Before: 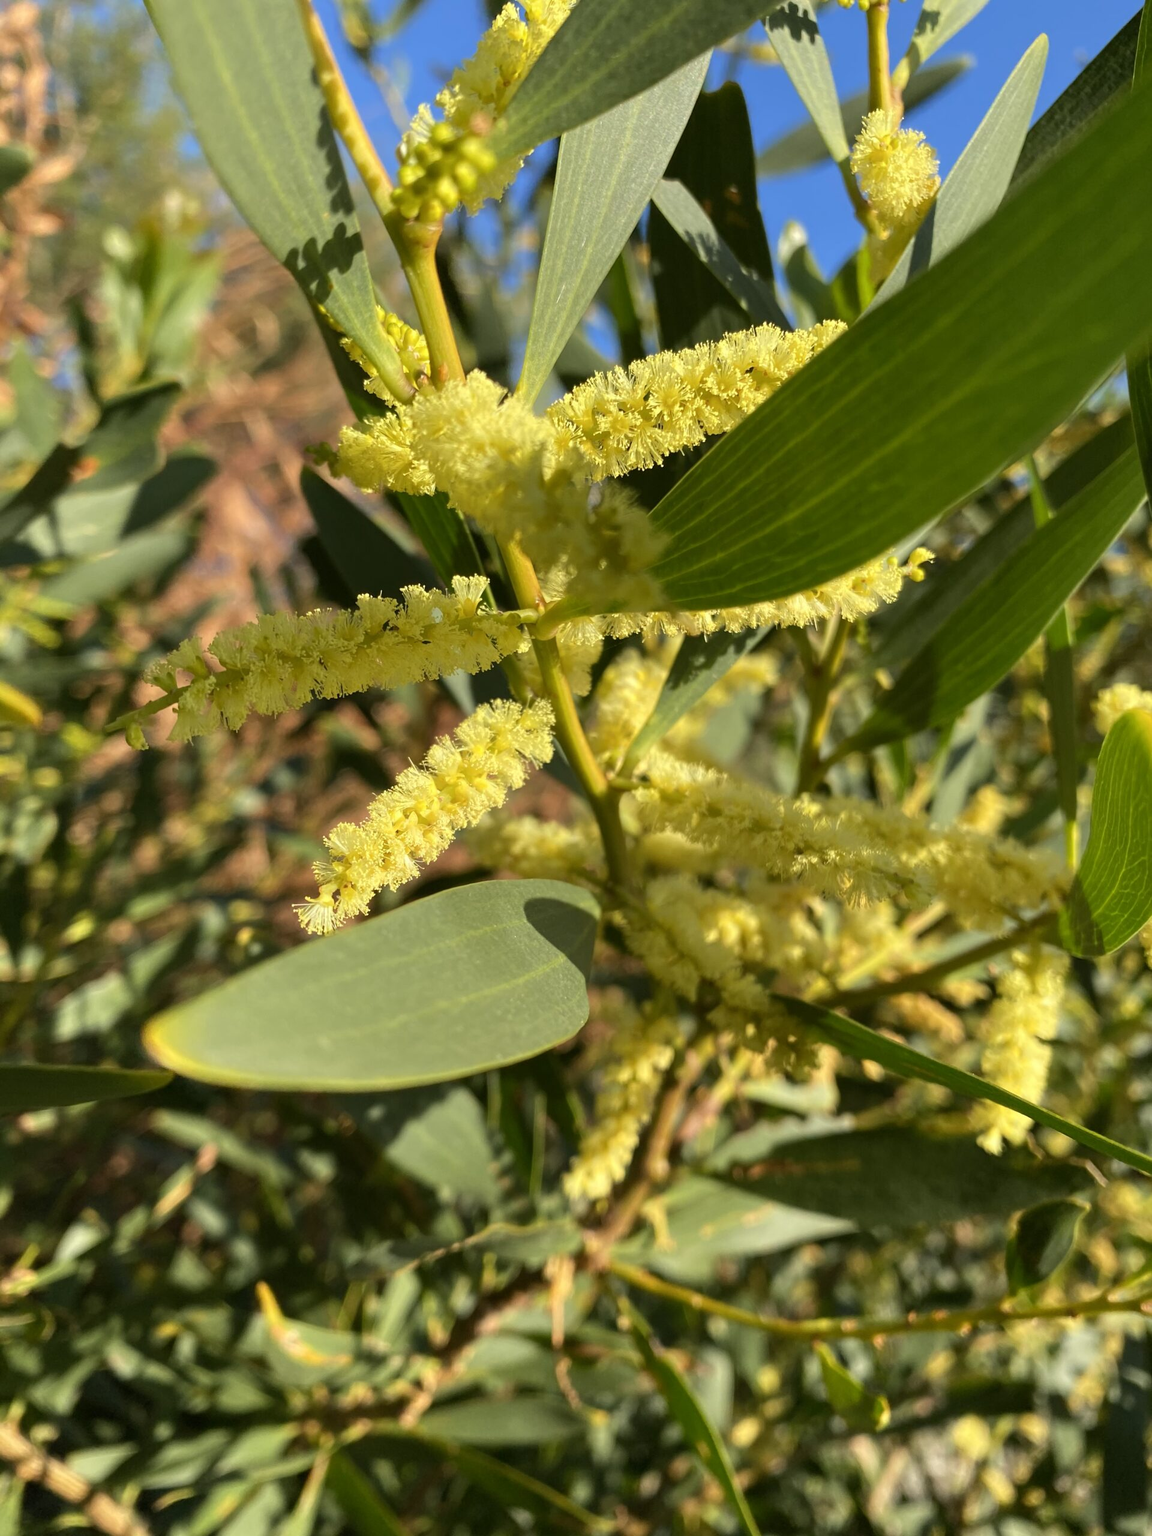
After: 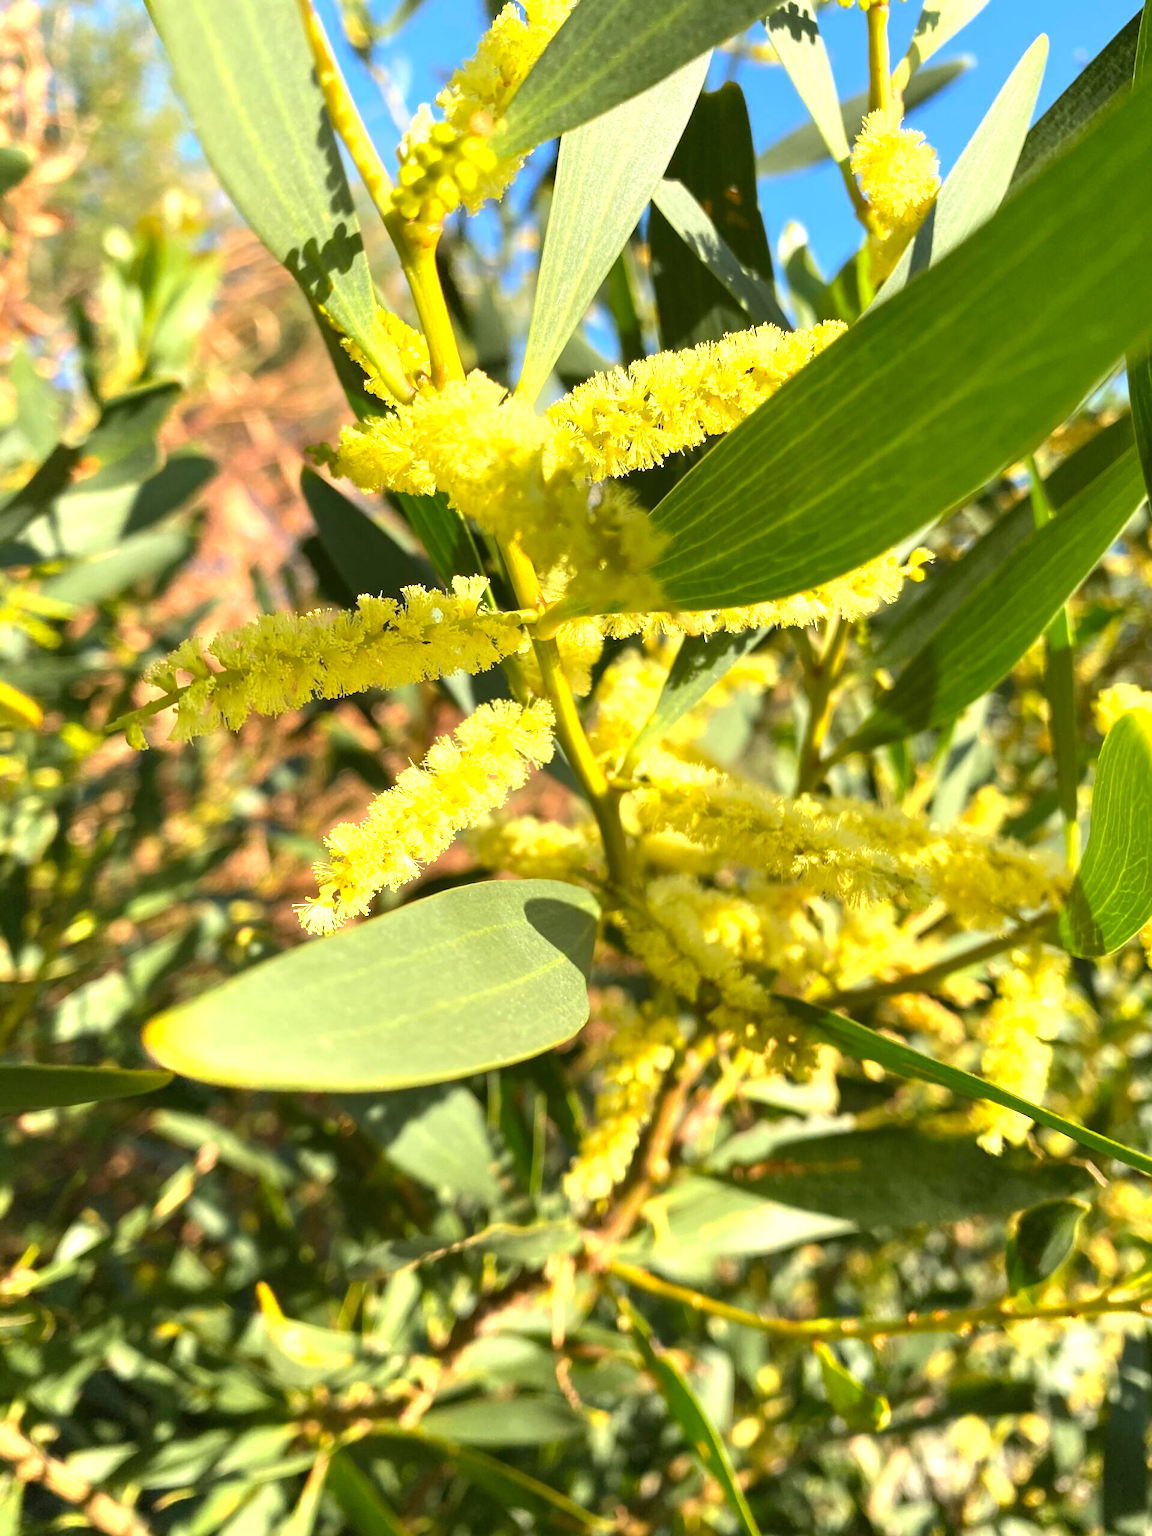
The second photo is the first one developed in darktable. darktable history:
exposure: black level correction 0, exposure 1.101 EV, compensate exposure bias true, compensate highlight preservation false
